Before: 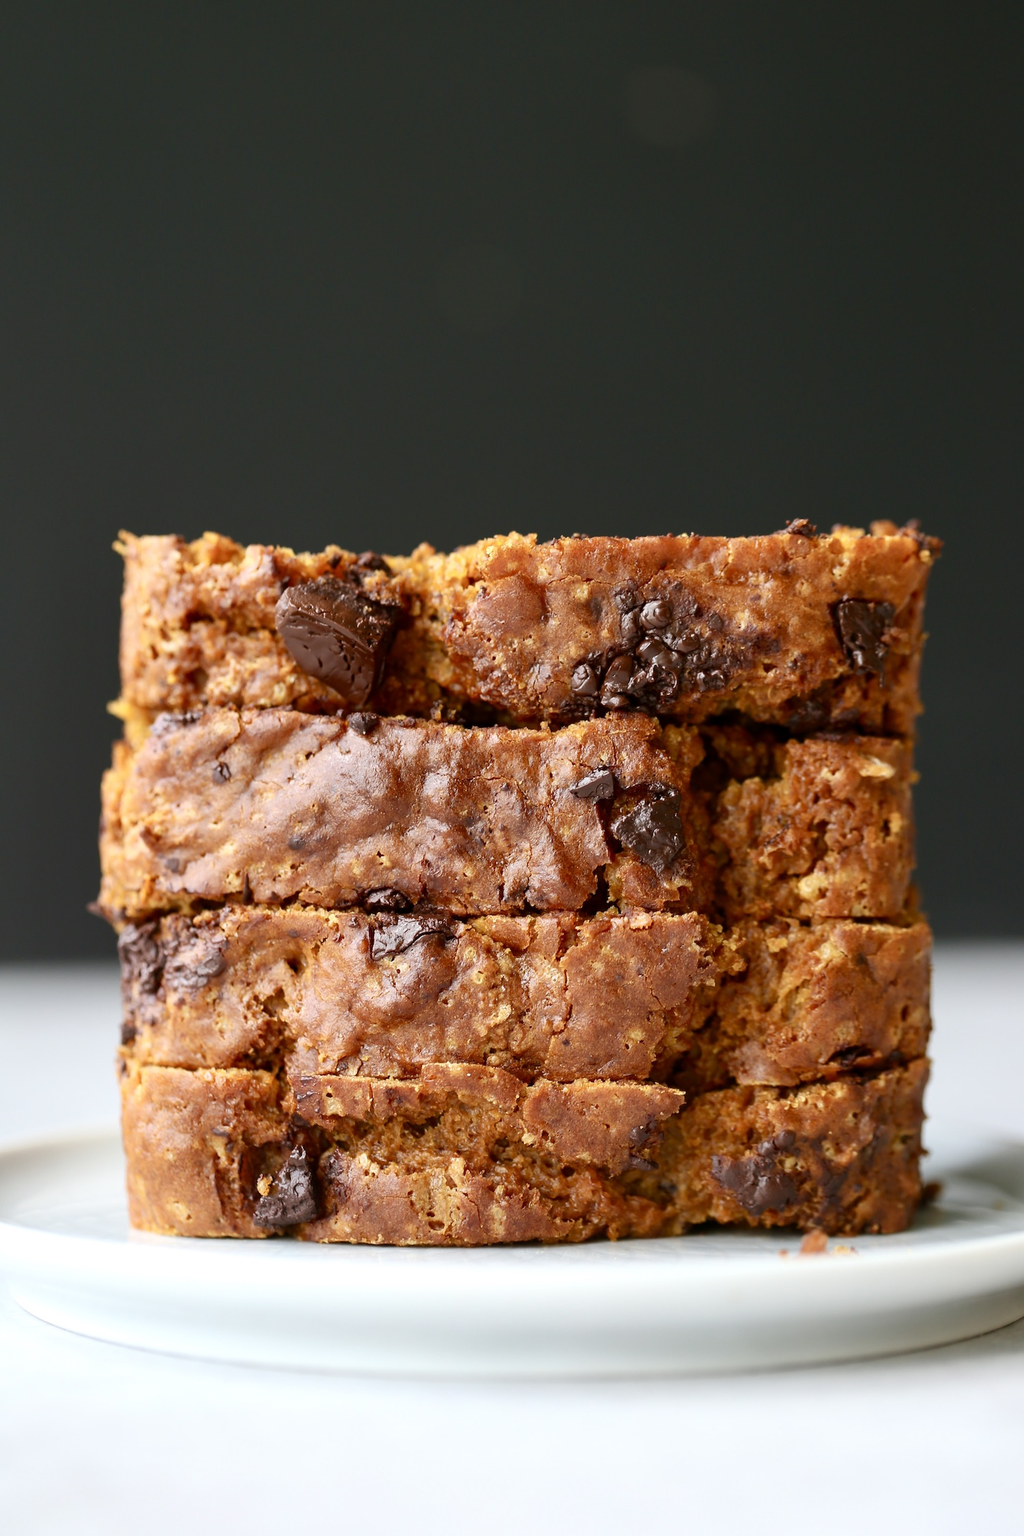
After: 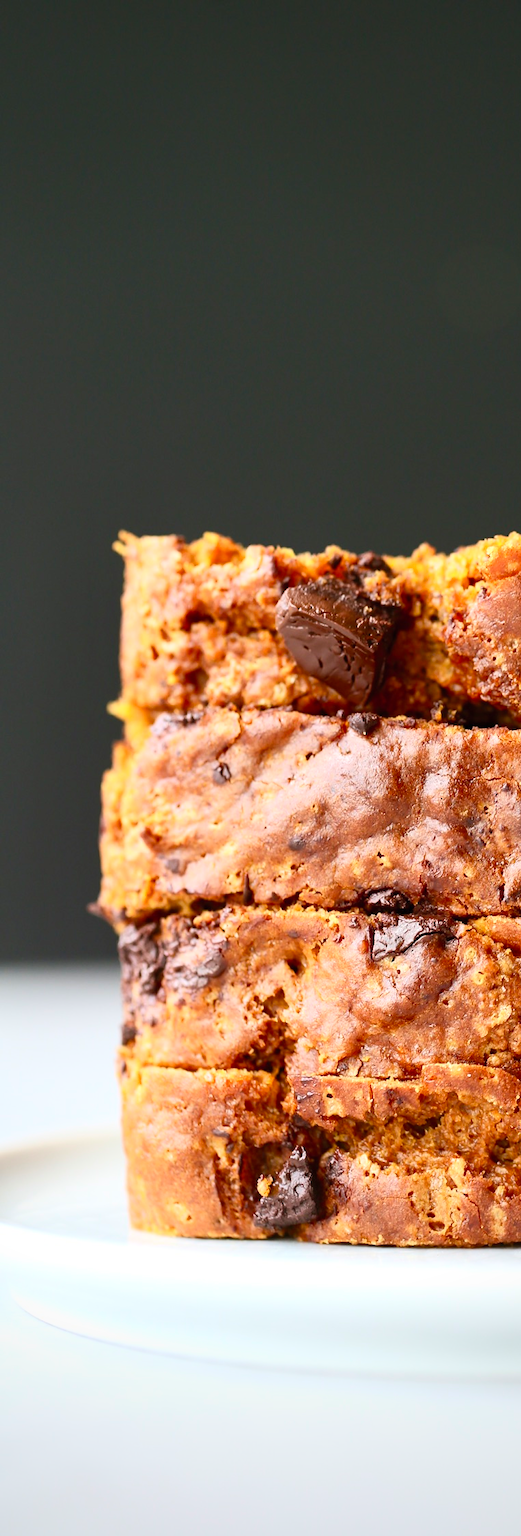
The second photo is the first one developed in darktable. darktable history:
vignetting: fall-off start 74.76%, brightness -0.311, saturation -0.052, width/height ratio 1.082
crop and rotate: left 0.006%, top 0%, right 49.105%
contrast brightness saturation: contrast 0.195, brightness 0.151, saturation 0.147
